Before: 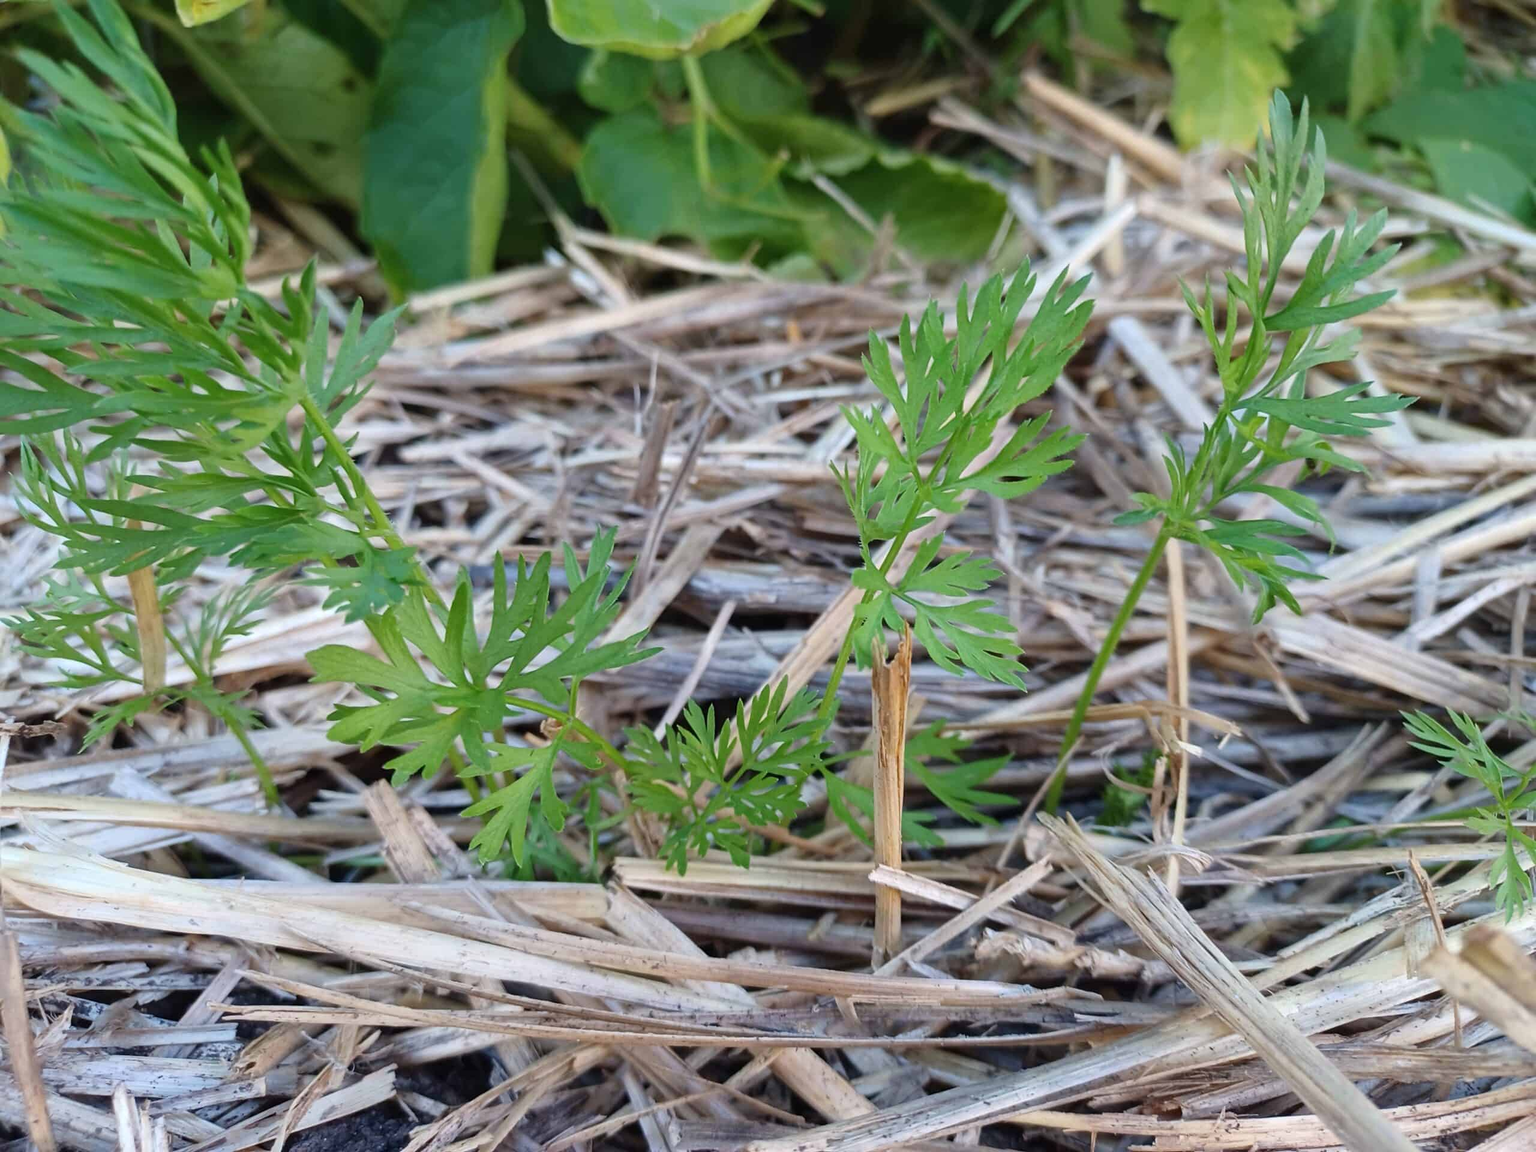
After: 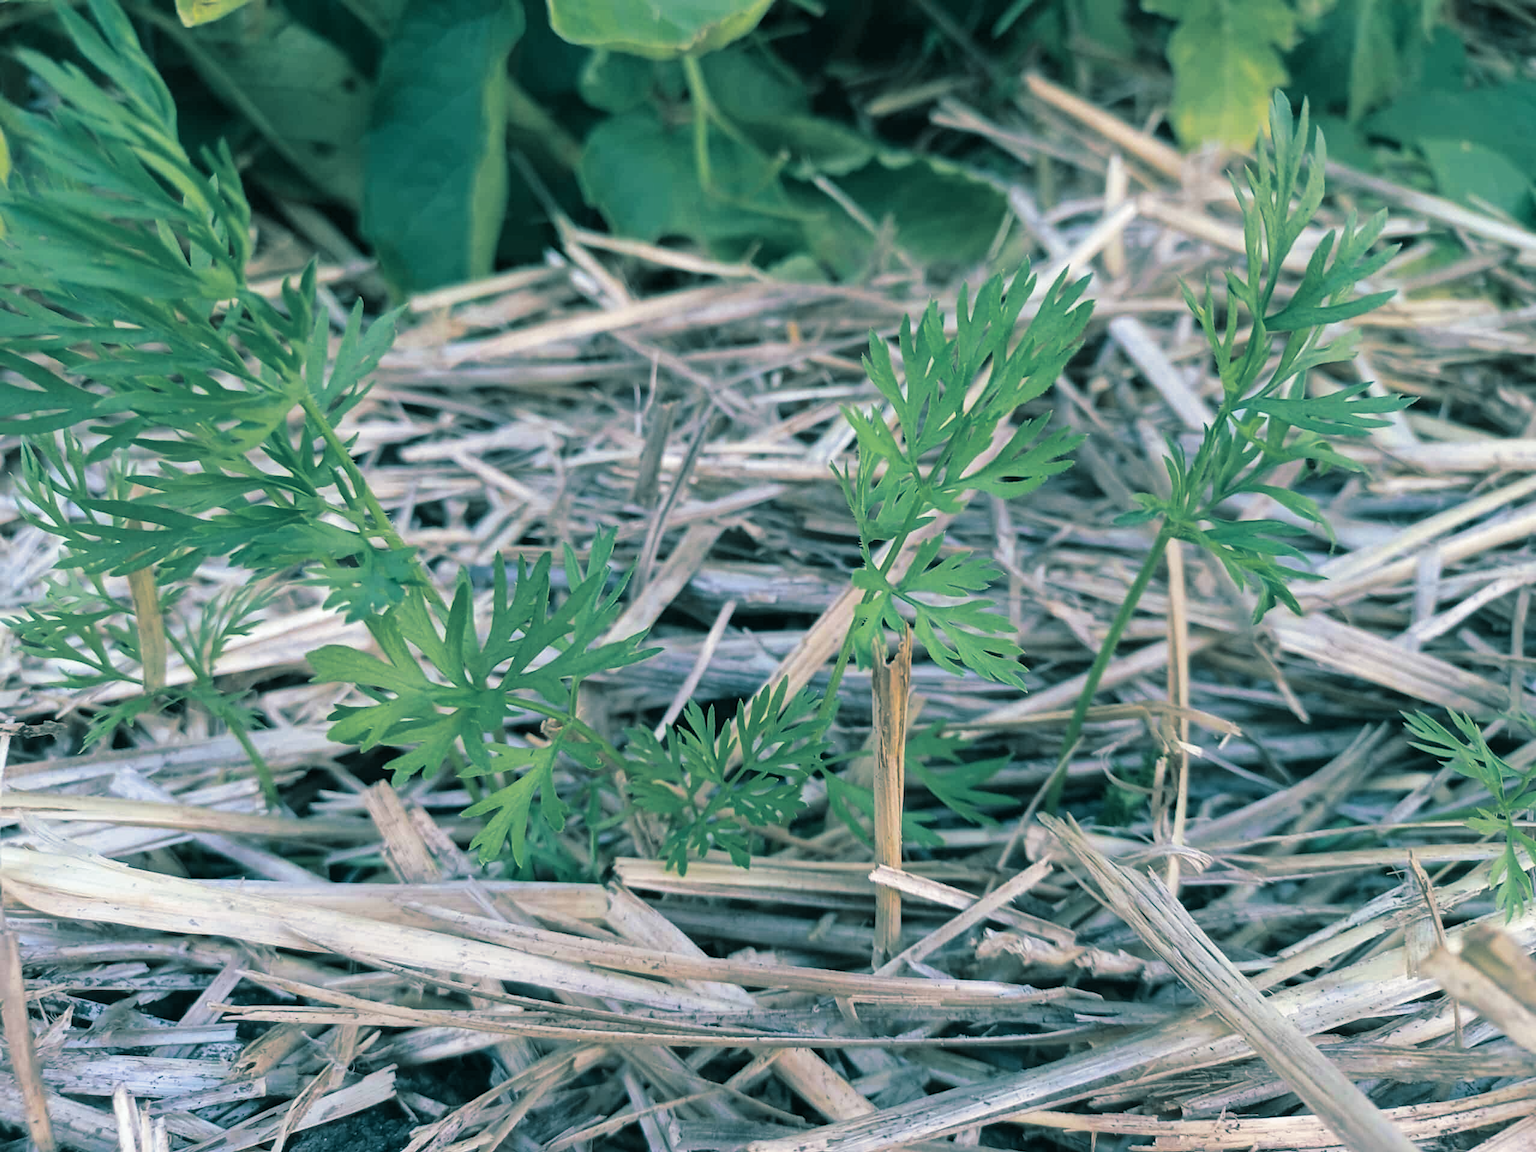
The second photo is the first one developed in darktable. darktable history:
split-toning: shadows › hue 186.43°, highlights › hue 49.29°, compress 30.29%
tone equalizer: on, module defaults
